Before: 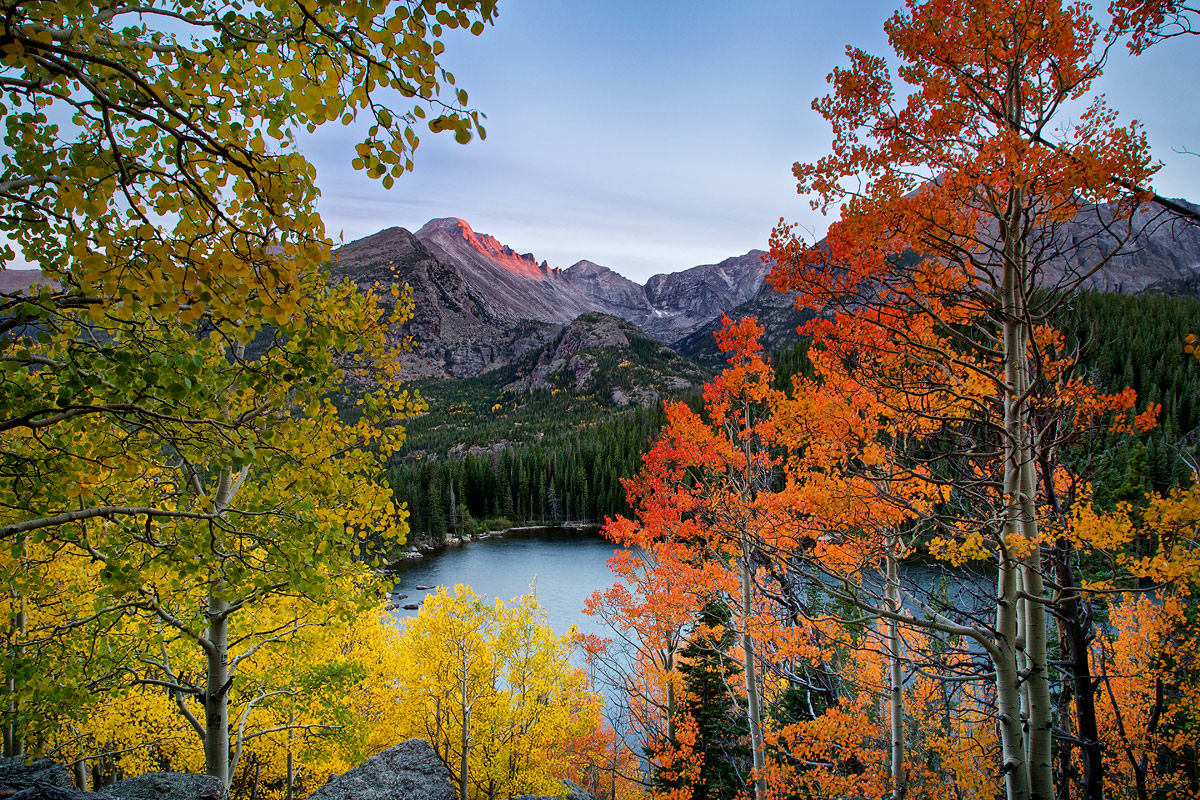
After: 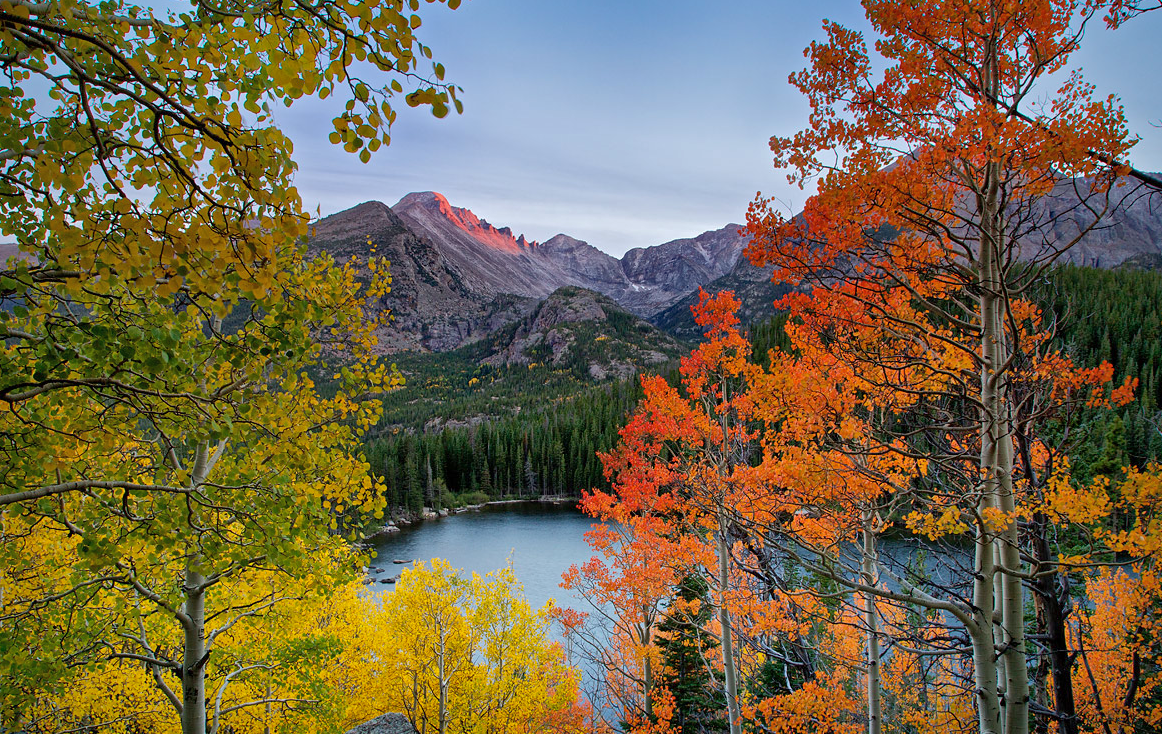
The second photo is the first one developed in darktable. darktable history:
crop: left 1.964%, top 3.251%, right 1.122%, bottom 4.933%
shadows and highlights: on, module defaults
